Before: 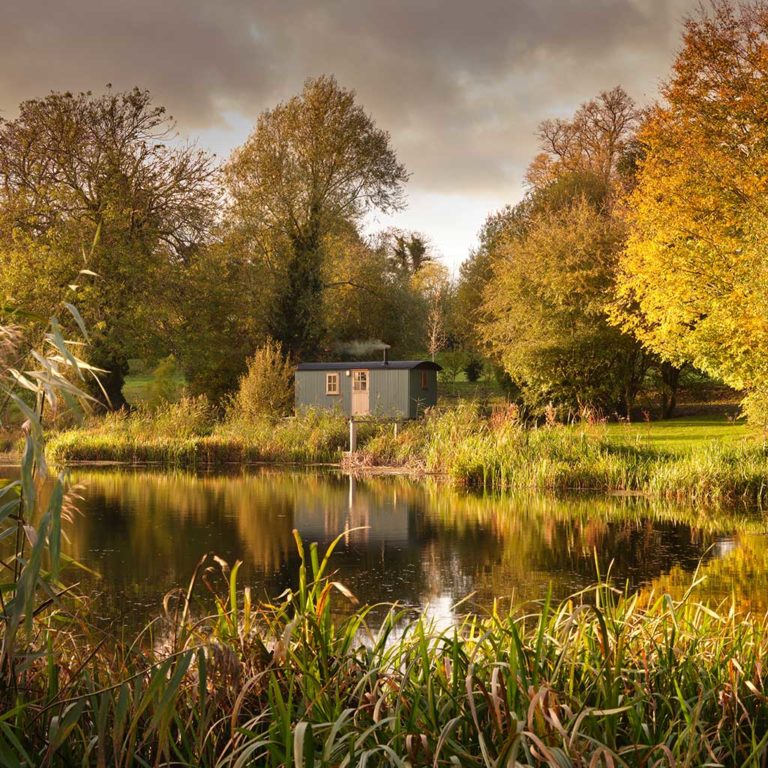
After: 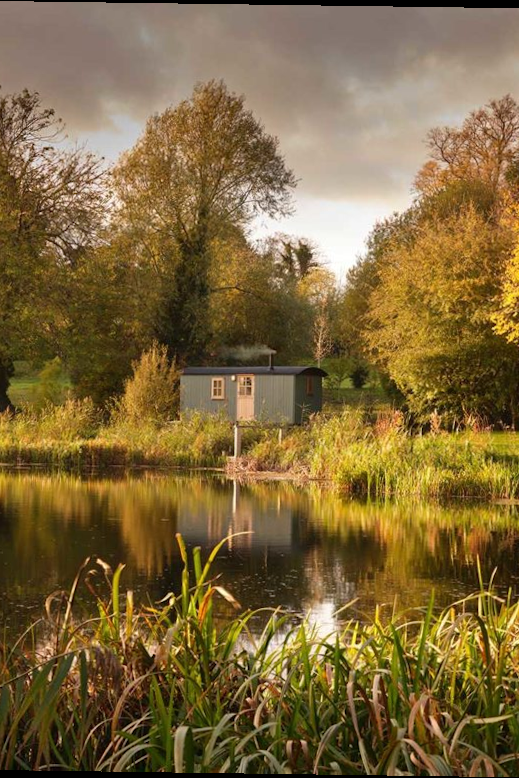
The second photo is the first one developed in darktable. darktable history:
crop and rotate: left 15.446%, right 17.836%
rotate and perspective: rotation 0.8°, automatic cropping off
